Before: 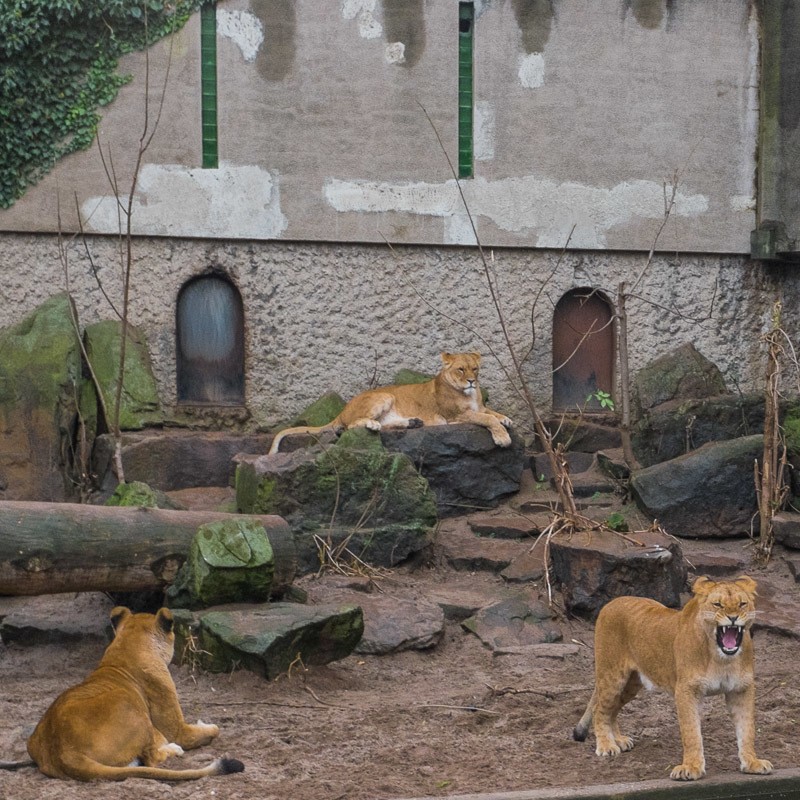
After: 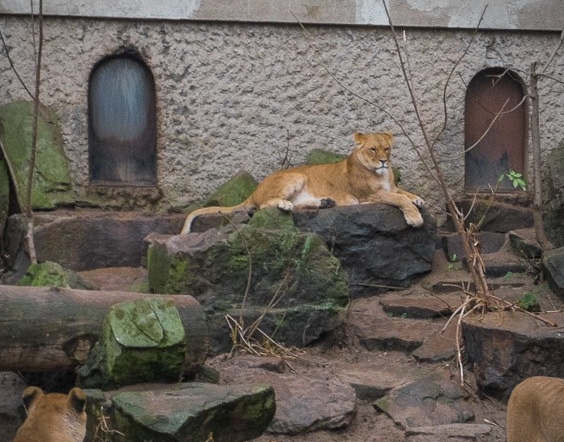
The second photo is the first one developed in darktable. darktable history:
crop: left 11.123%, top 27.61%, right 18.3%, bottom 17.034%
vignetting: fall-off radius 60.92%
